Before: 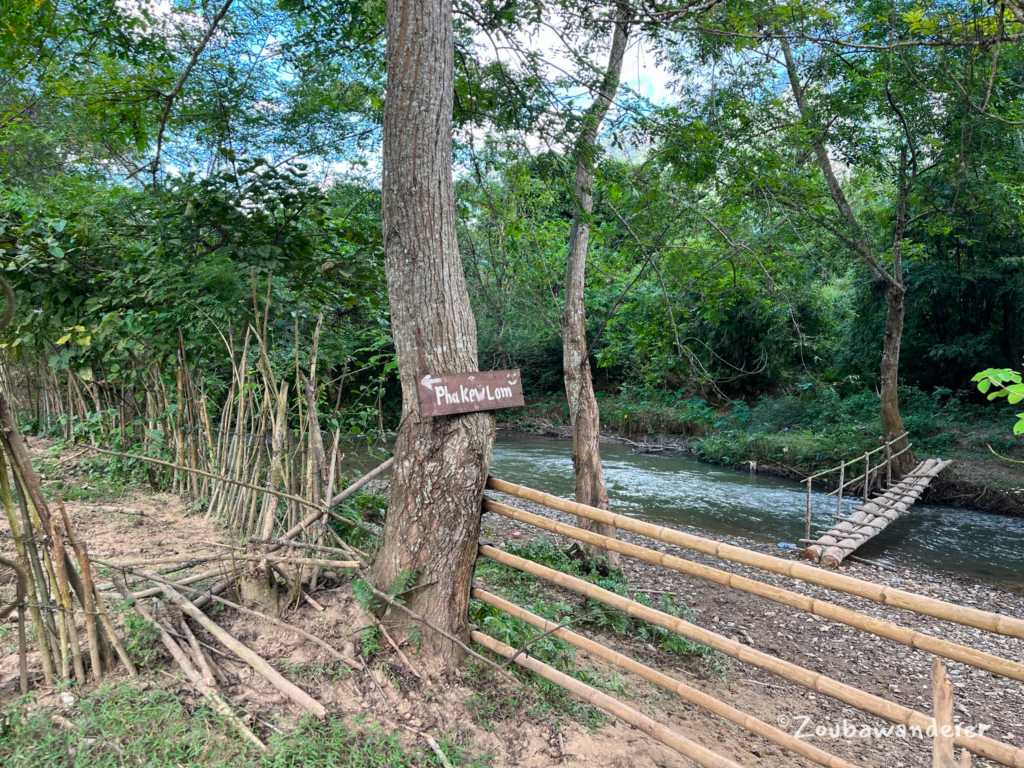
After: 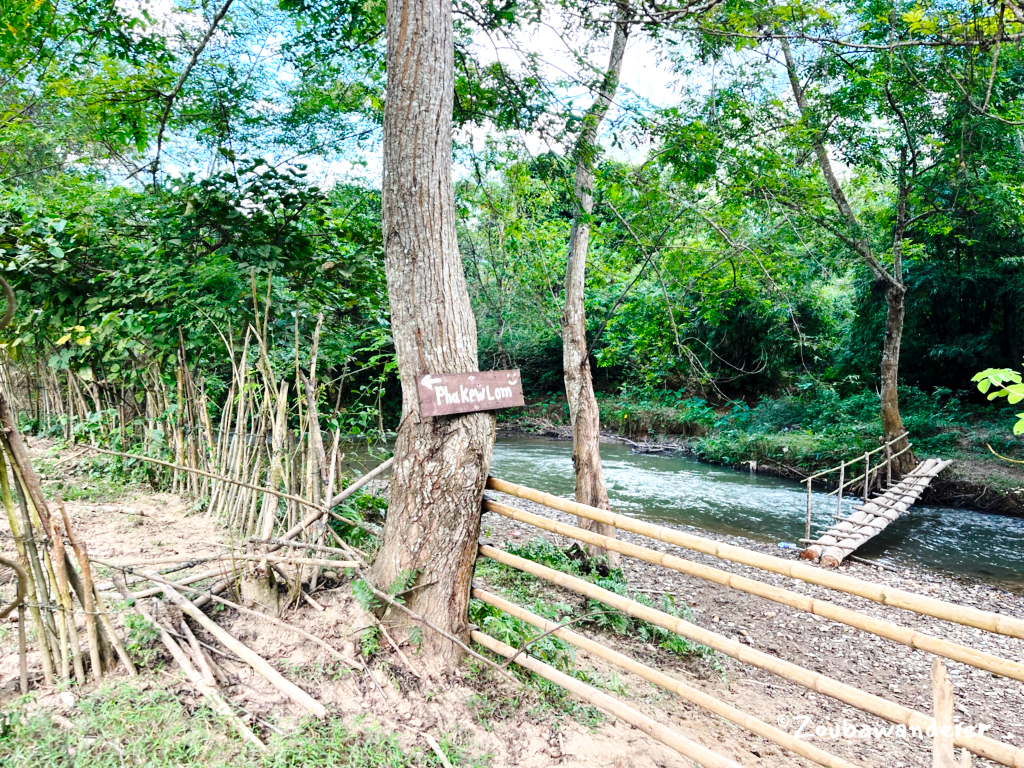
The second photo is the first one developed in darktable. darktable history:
base curve: curves: ch0 [(0, 0) (0.036, 0.025) (0.121, 0.166) (0.206, 0.329) (0.605, 0.79) (1, 1)], preserve colors none
exposure: black level correction 0.001, exposure 0.5 EV, compensate exposure bias true, compensate highlight preservation false
tone equalizer: on, module defaults
